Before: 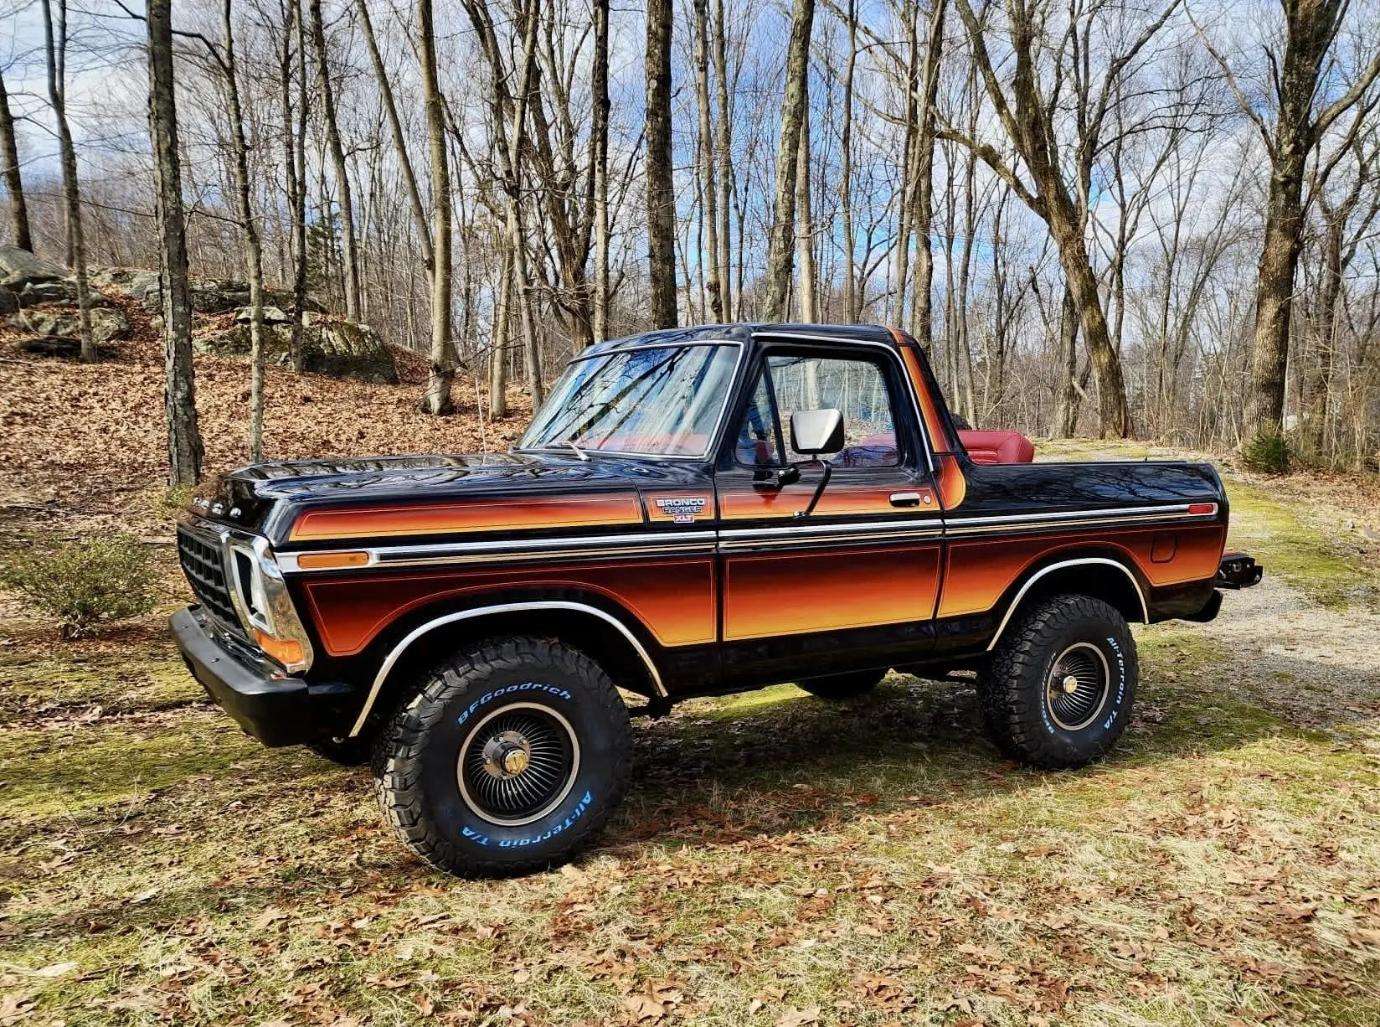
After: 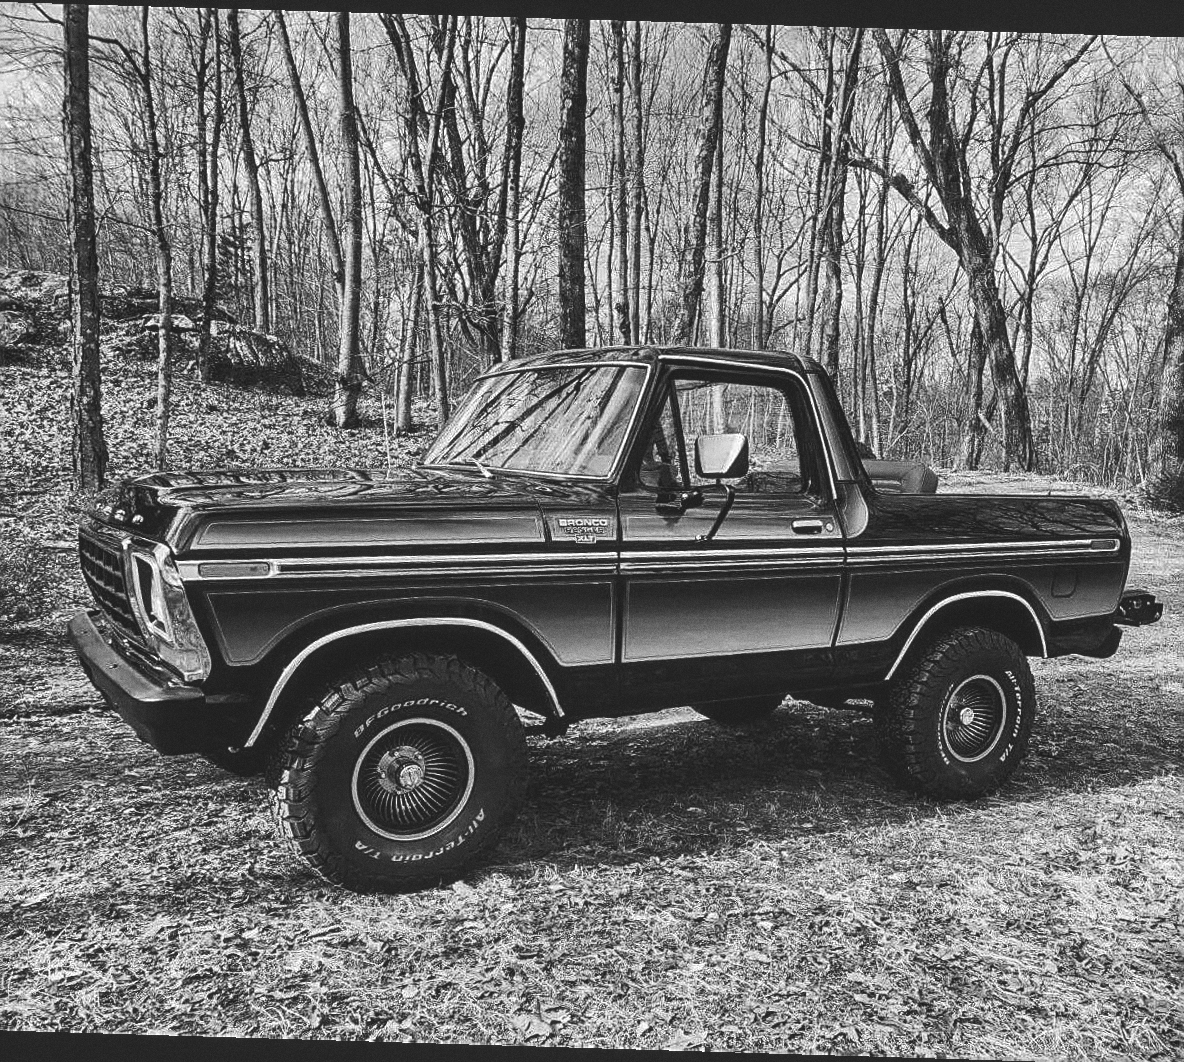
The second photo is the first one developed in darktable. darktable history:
sharpen: on, module defaults
rotate and perspective: rotation 1.72°, automatic cropping off
crop: left 8.026%, right 7.374%
rgb levels: mode RGB, independent channels, levels [[0, 0.474, 1], [0, 0.5, 1], [0, 0.5, 1]]
local contrast: detail 130%
tone curve: curves: ch0 [(0, 0.142) (0.384, 0.314) (0.752, 0.711) (0.991, 0.95)]; ch1 [(0.006, 0.129) (0.346, 0.384) (1, 1)]; ch2 [(0.003, 0.057) (0.261, 0.248) (1, 1)], color space Lab, independent channels
monochrome: a 32, b 64, size 2.3, highlights 1
grain: on, module defaults
